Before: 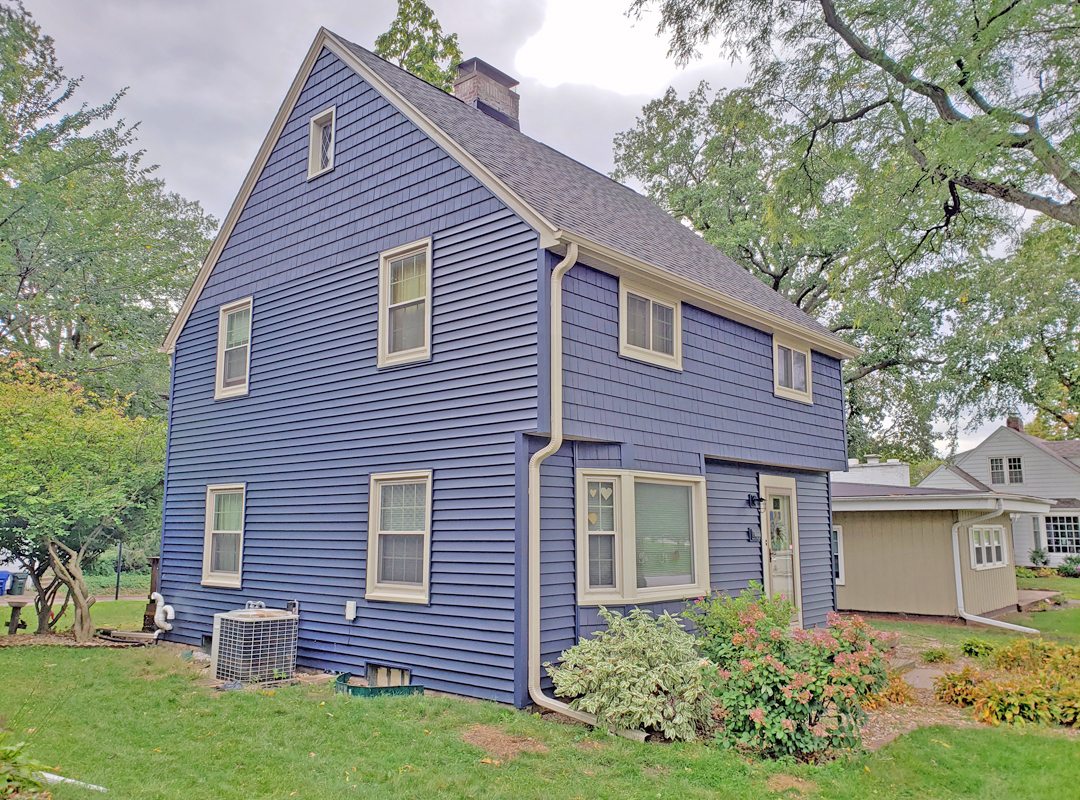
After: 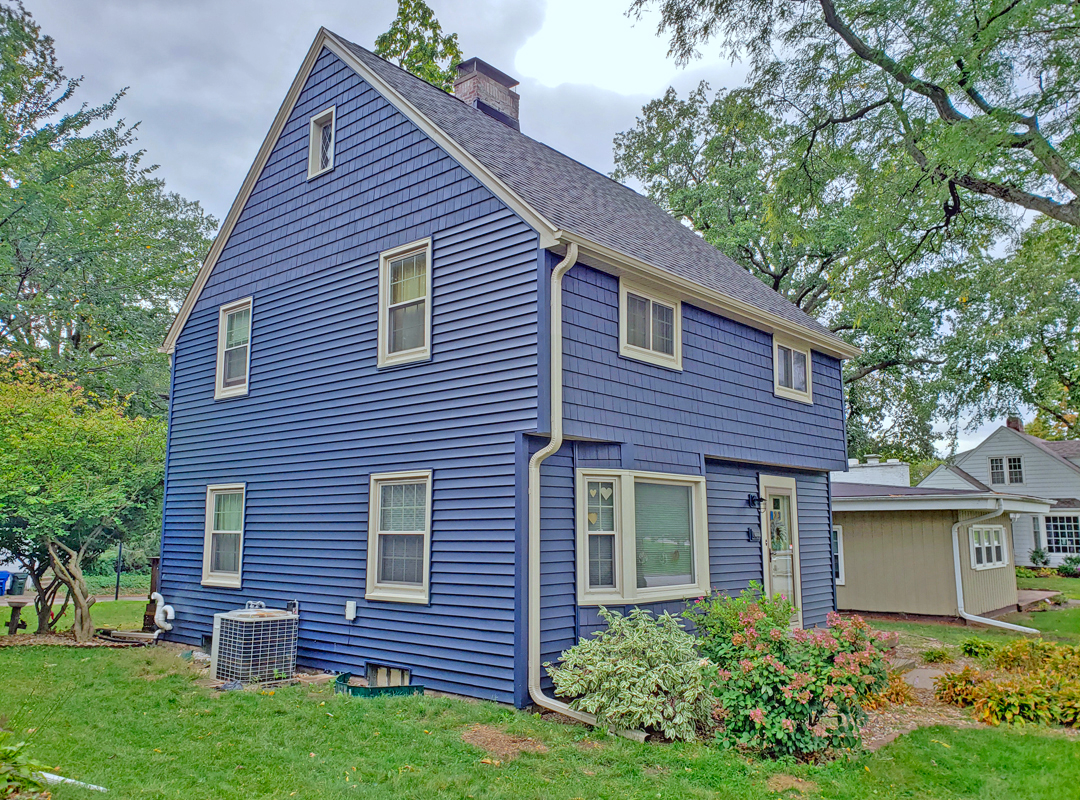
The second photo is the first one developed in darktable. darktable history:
local contrast: detail 110%
contrast brightness saturation: contrast 0.12, brightness -0.12, saturation 0.2
color calibration: illuminant Planckian (black body), adaptation linear Bradford (ICC v4), x 0.361, y 0.366, temperature 4511.61 K, saturation algorithm version 1 (2020)
